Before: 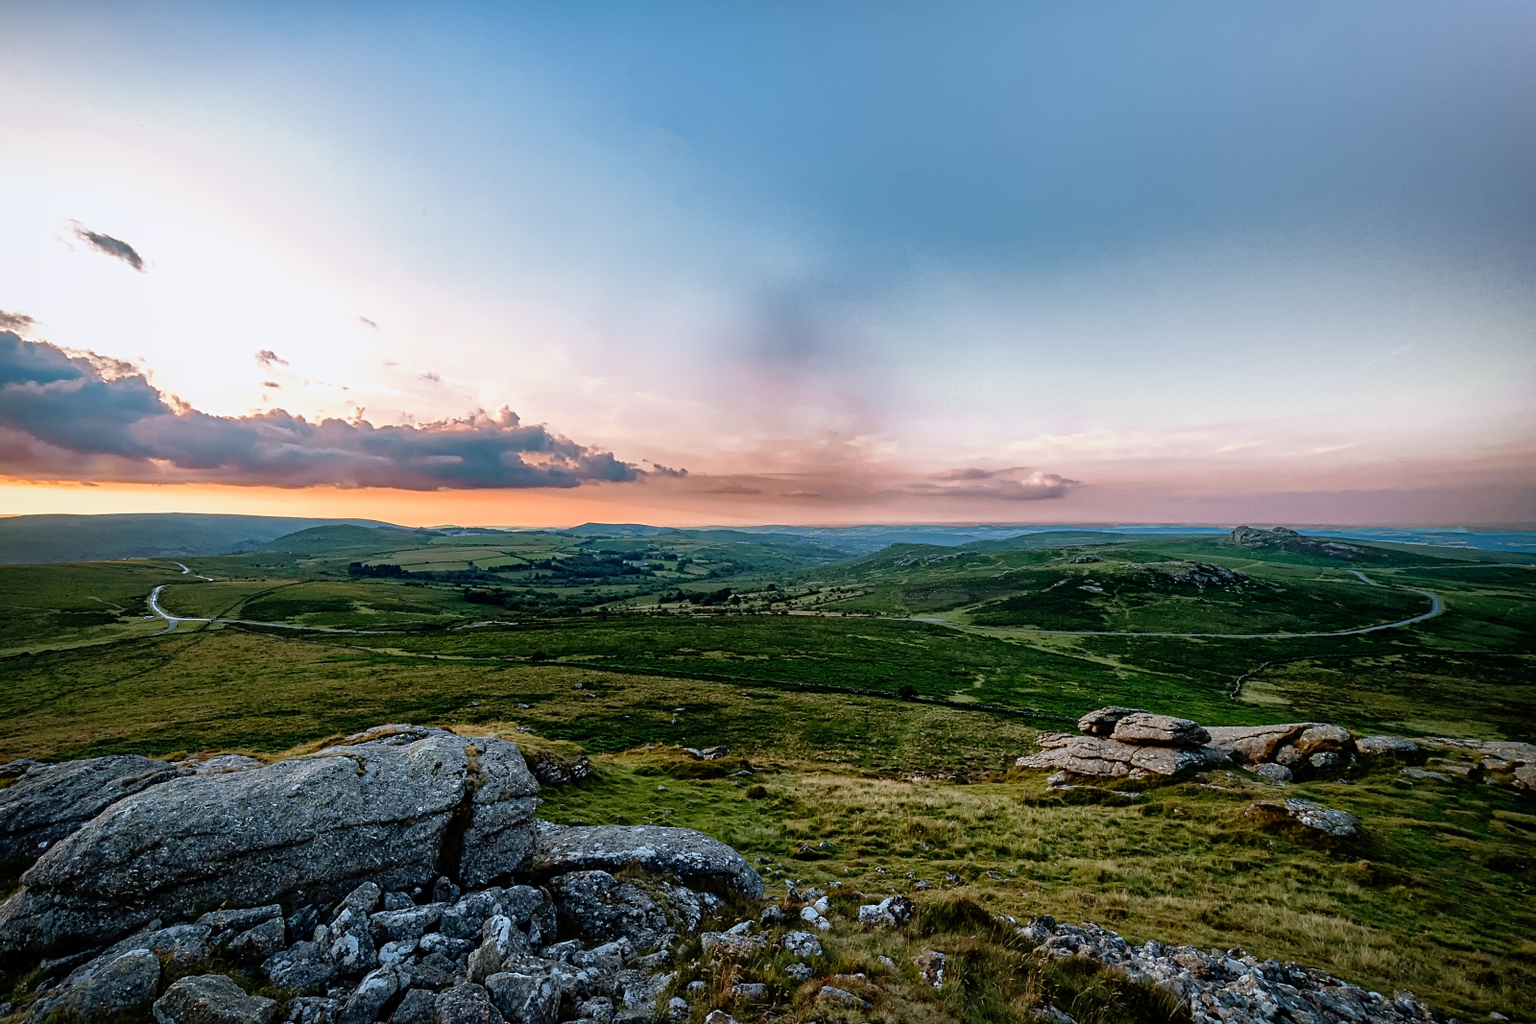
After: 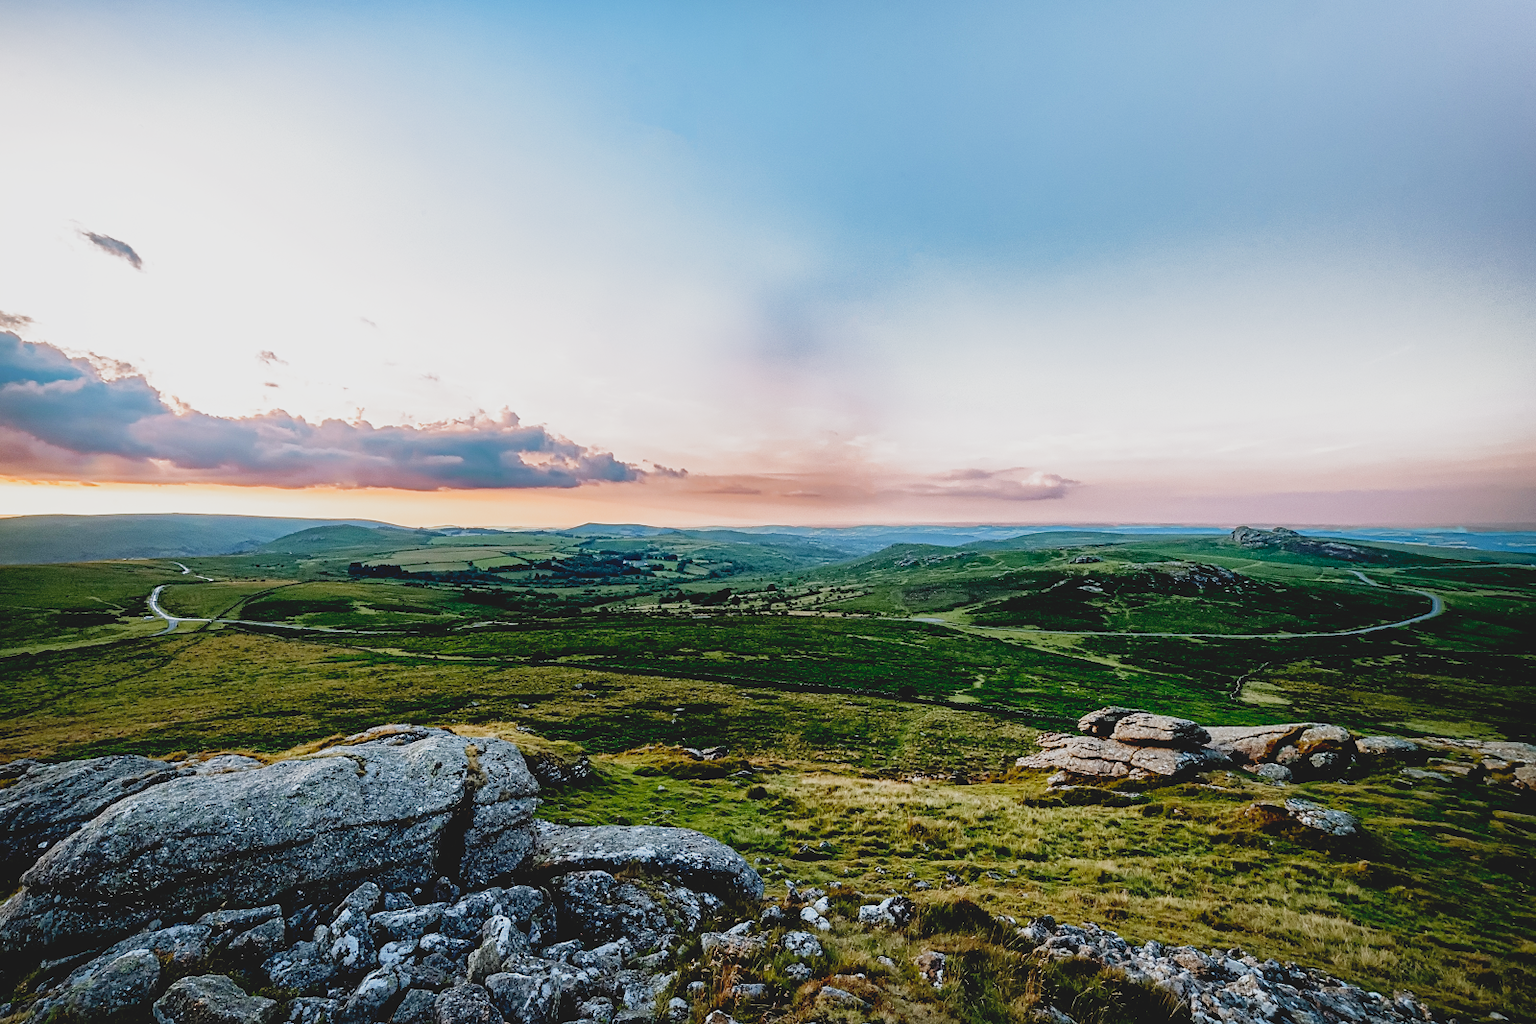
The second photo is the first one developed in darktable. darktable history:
contrast brightness saturation: contrast -0.15, brightness 0.05, saturation -0.12
filmic rgb: middle gray luminance 12.74%, black relative exposure -10.13 EV, white relative exposure 3.47 EV, threshold 6 EV, target black luminance 0%, hardness 5.74, latitude 44.69%, contrast 1.221, highlights saturation mix 5%, shadows ↔ highlights balance 26.78%, add noise in highlights 0, preserve chrominance no, color science v3 (2019), use custom middle-gray values true, iterations of high-quality reconstruction 0, contrast in highlights soft, enable highlight reconstruction true
